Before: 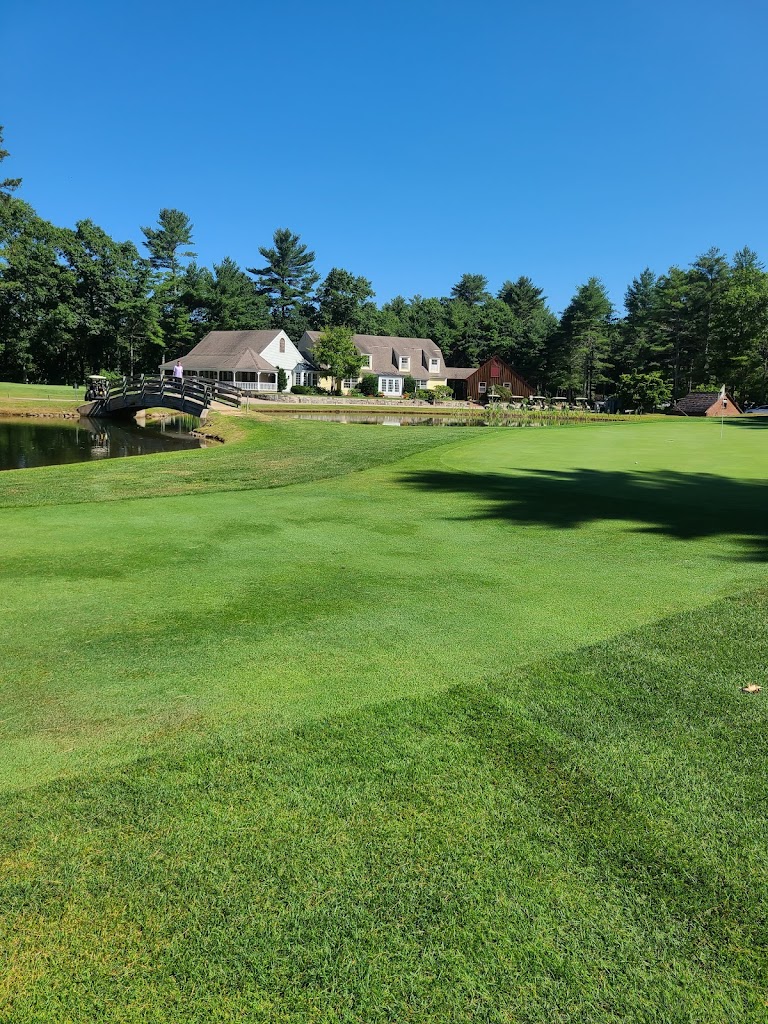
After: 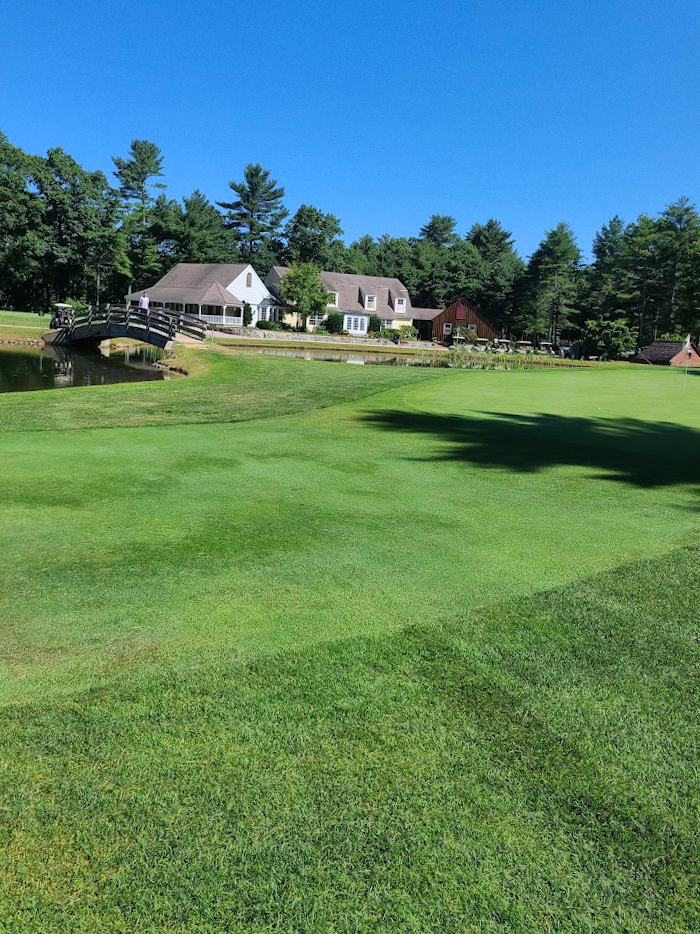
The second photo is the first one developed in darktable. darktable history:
color calibration: illuminant as shot in camera, x 0.358, y 0.373, temperature 4628.91 K
crop and rotate: angle -1.96°, left 3.097%, top 4.154%, right 1.586%, bottom 0.529%
grain: coarseness 0.09 ISO, strength 10%
